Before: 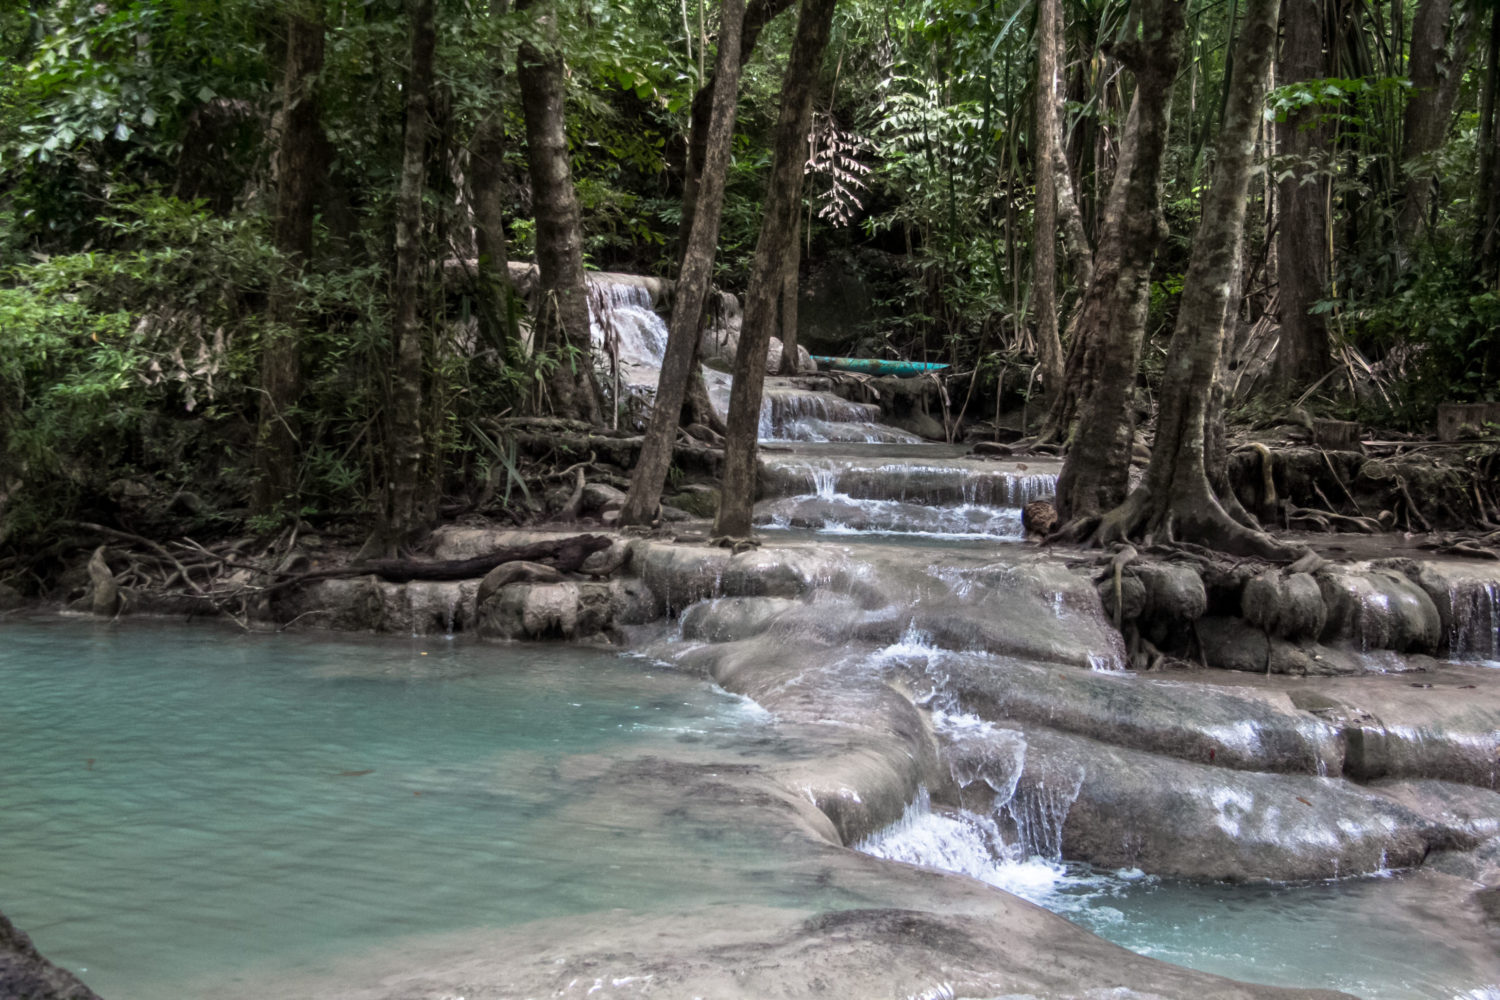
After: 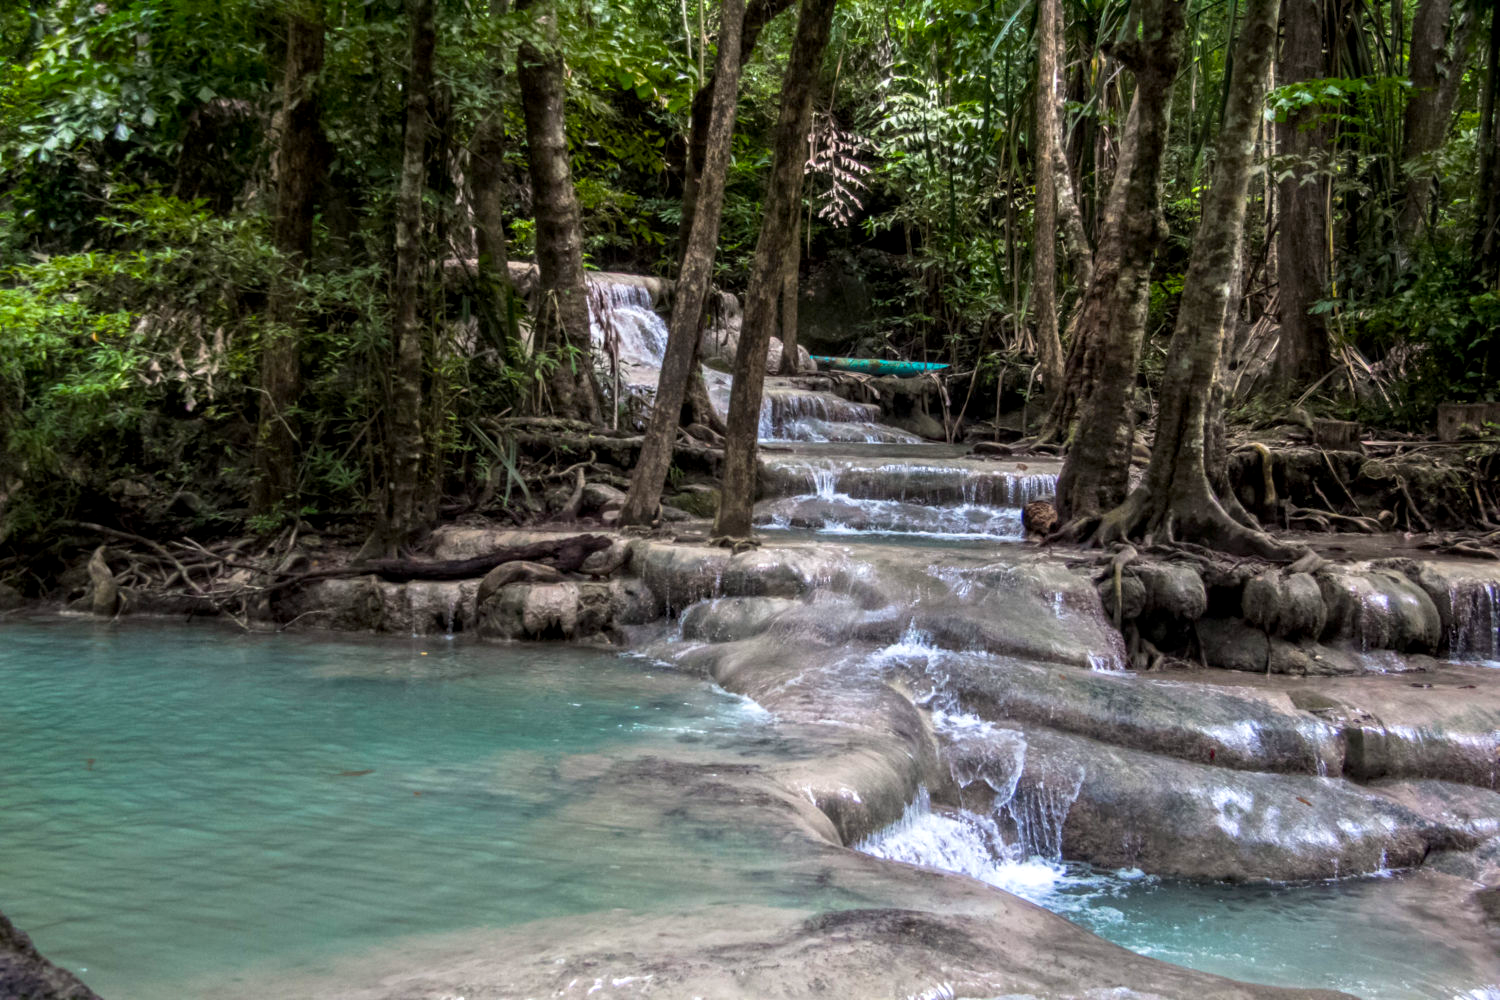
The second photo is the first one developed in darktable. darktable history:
color balance rgb: linear chroma grading › global chroma 15%, perceptual saturation grading › global saturation 30%
local contrast: on, module defaults
